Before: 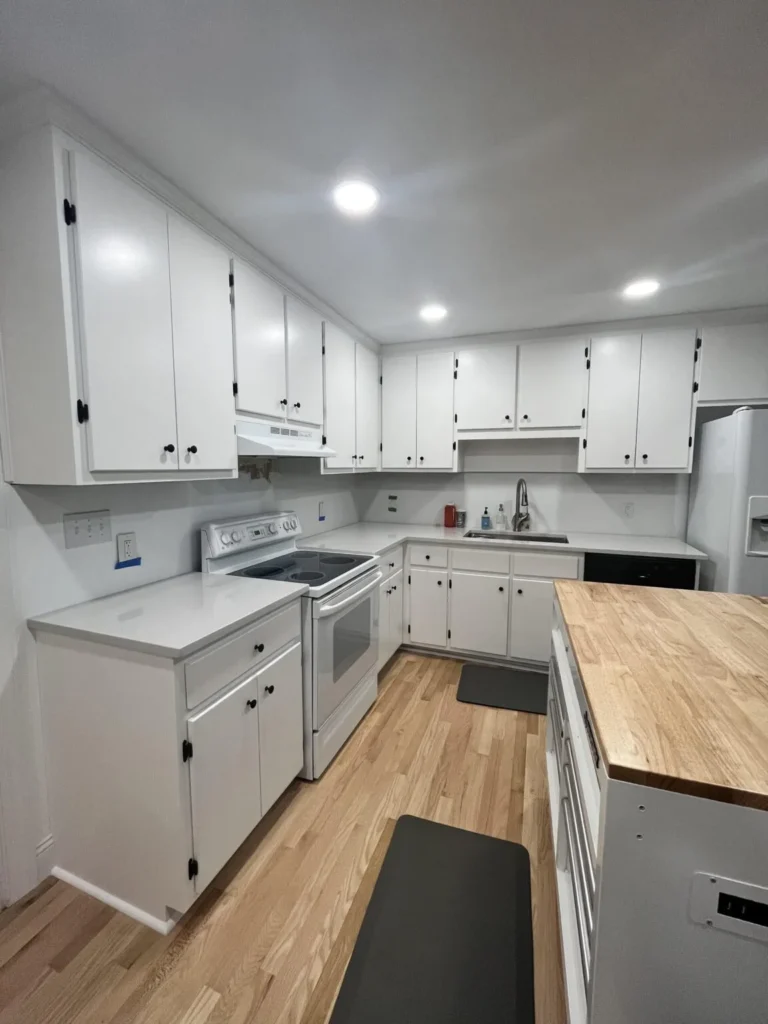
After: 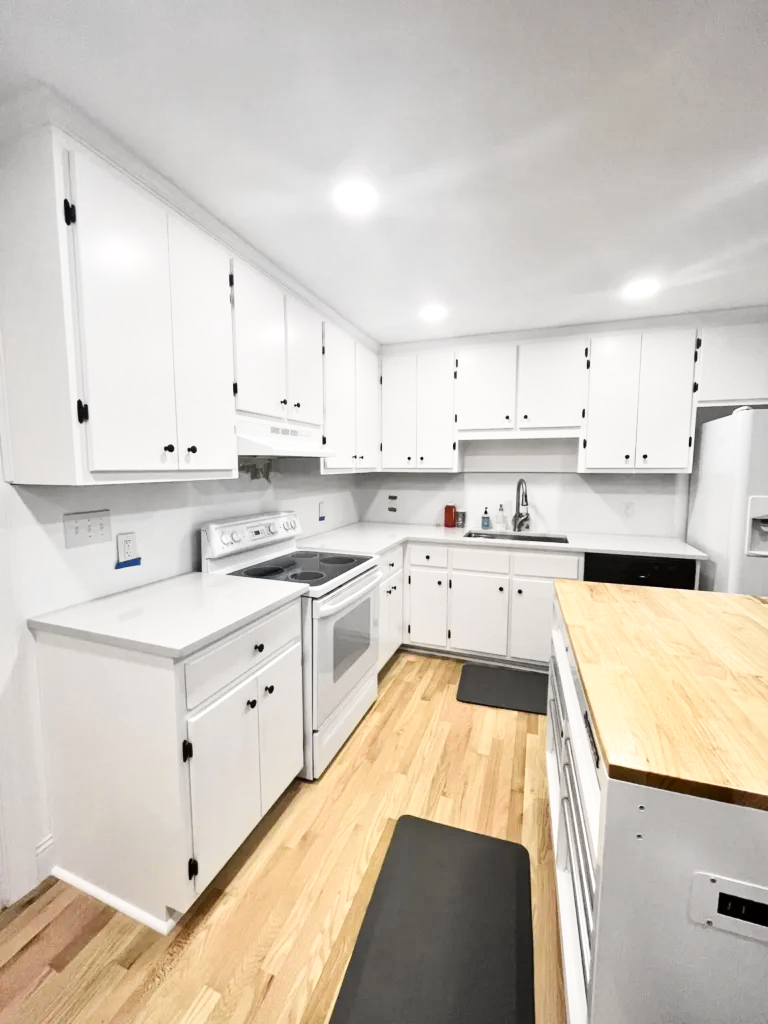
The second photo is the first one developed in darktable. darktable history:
tone curve: curves: ch0 [(0, 0) (0.055, 0.05) (0.258, 0.287) (0.434, 0.526) (0.517, 0.648) (0.745, 0.874) (1, 1)]; ch1 [(0, 0) (0.346, 0.307) (0.418, 0.383) (0.46, 0.439) (0.482, 0.493) (0.502, 0.503) (0.517, 0.514) (0.55, 0.561) (0.588, 0.603) (0.646, 0.688) (1, 1)]; ch2 [(0, 0) (0.346, 0.34) (0.431, 0.45) (0.485, 0.499) (0.5, 0.503) (0.527, 0.525) (0.545, 0.562) (0.679, 0.706) (1, 1)], color space Lab, independent channels, preserve colors none
base curve: curves: ch0 [(0, 0) (0.204, 0.334) (0.55, 0.733) (1, 1)], preserve colors none
local contrast: mode bilateral grid, contrast 30, coarseness 25, midtone range 0.2
